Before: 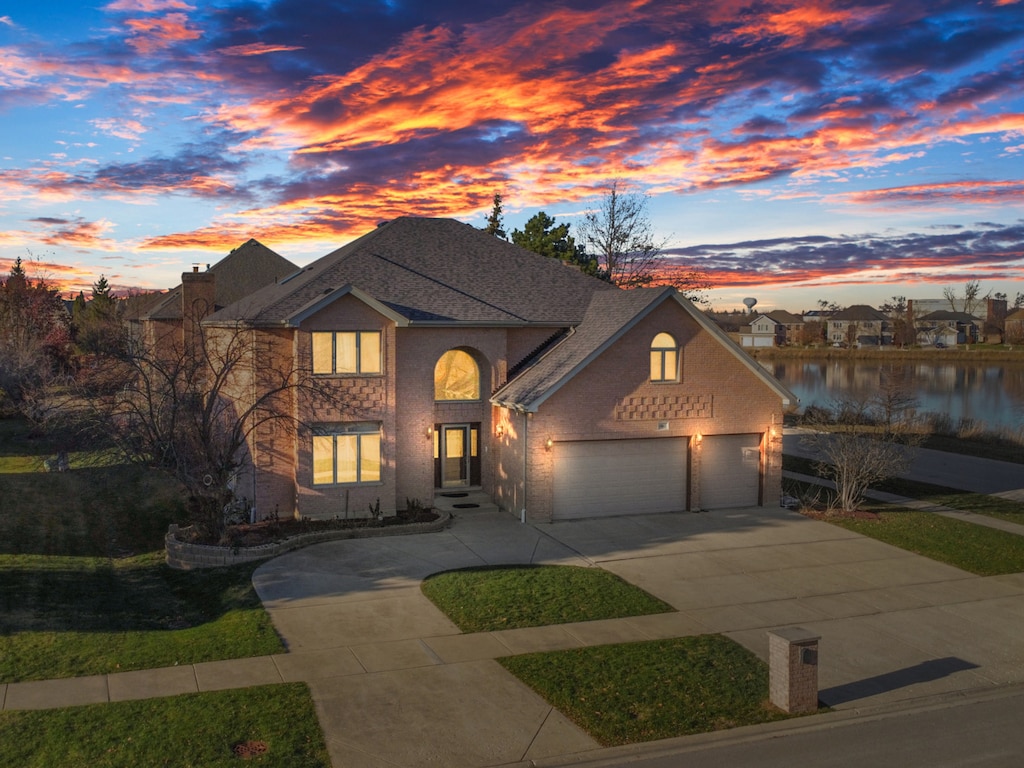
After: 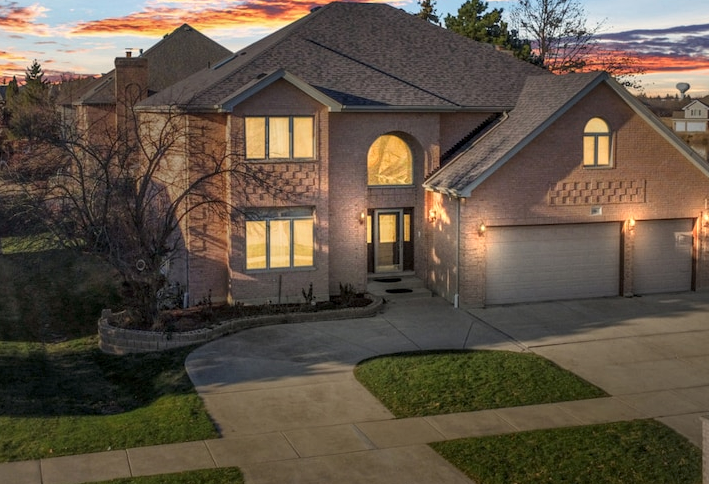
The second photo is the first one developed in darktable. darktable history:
local contrast: on, module defaults
crop: left 6.629%, top 28.114%, right 24.095%, bottom 8.785%
